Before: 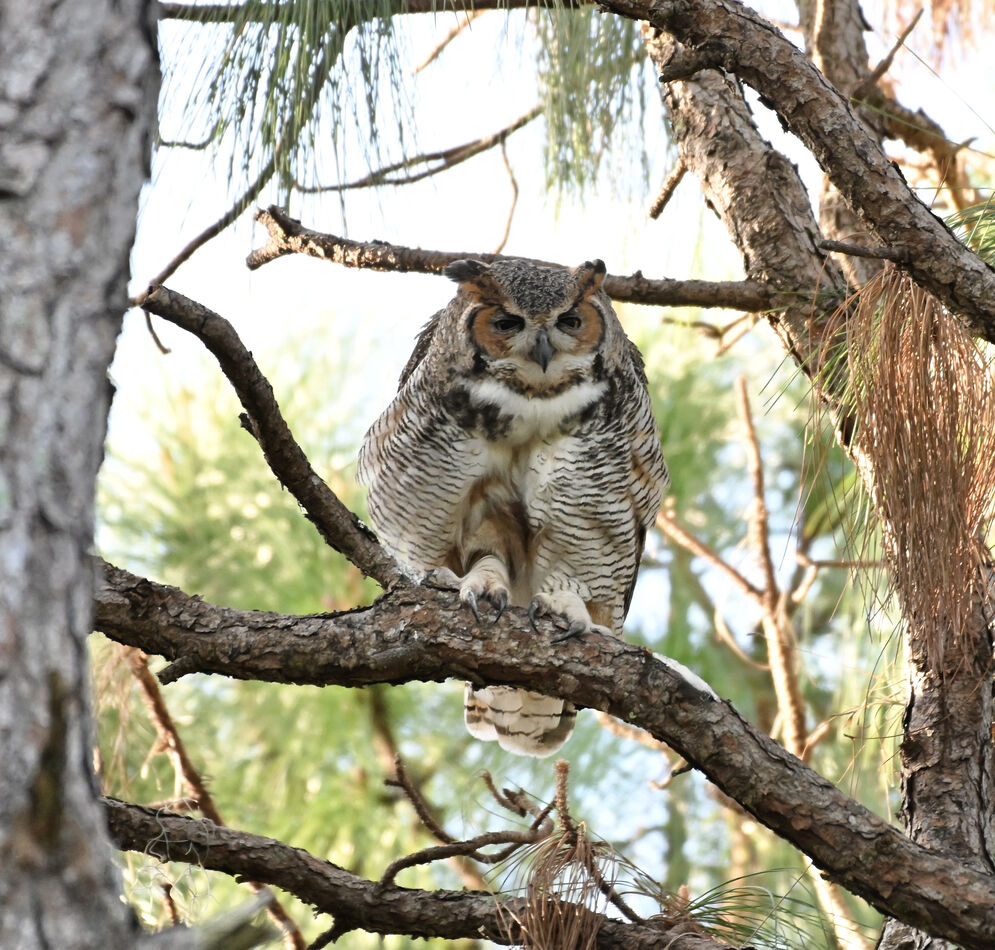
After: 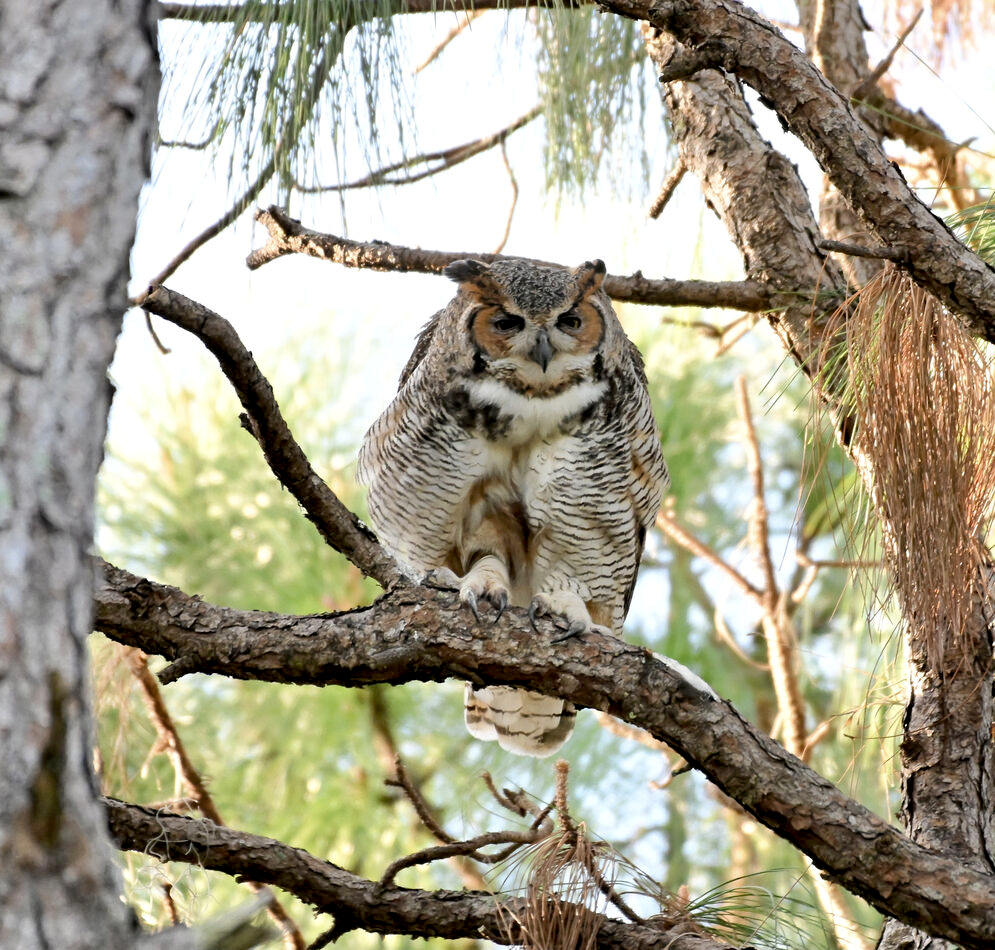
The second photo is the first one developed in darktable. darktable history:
exposure: black level correction 0.009, exposure 0.014 EV, compensate highlight preservation false
base curve: curves: ch0 [(0, 0) (0.262, 0.32) (0.722, 0.705) (1, 1)]
